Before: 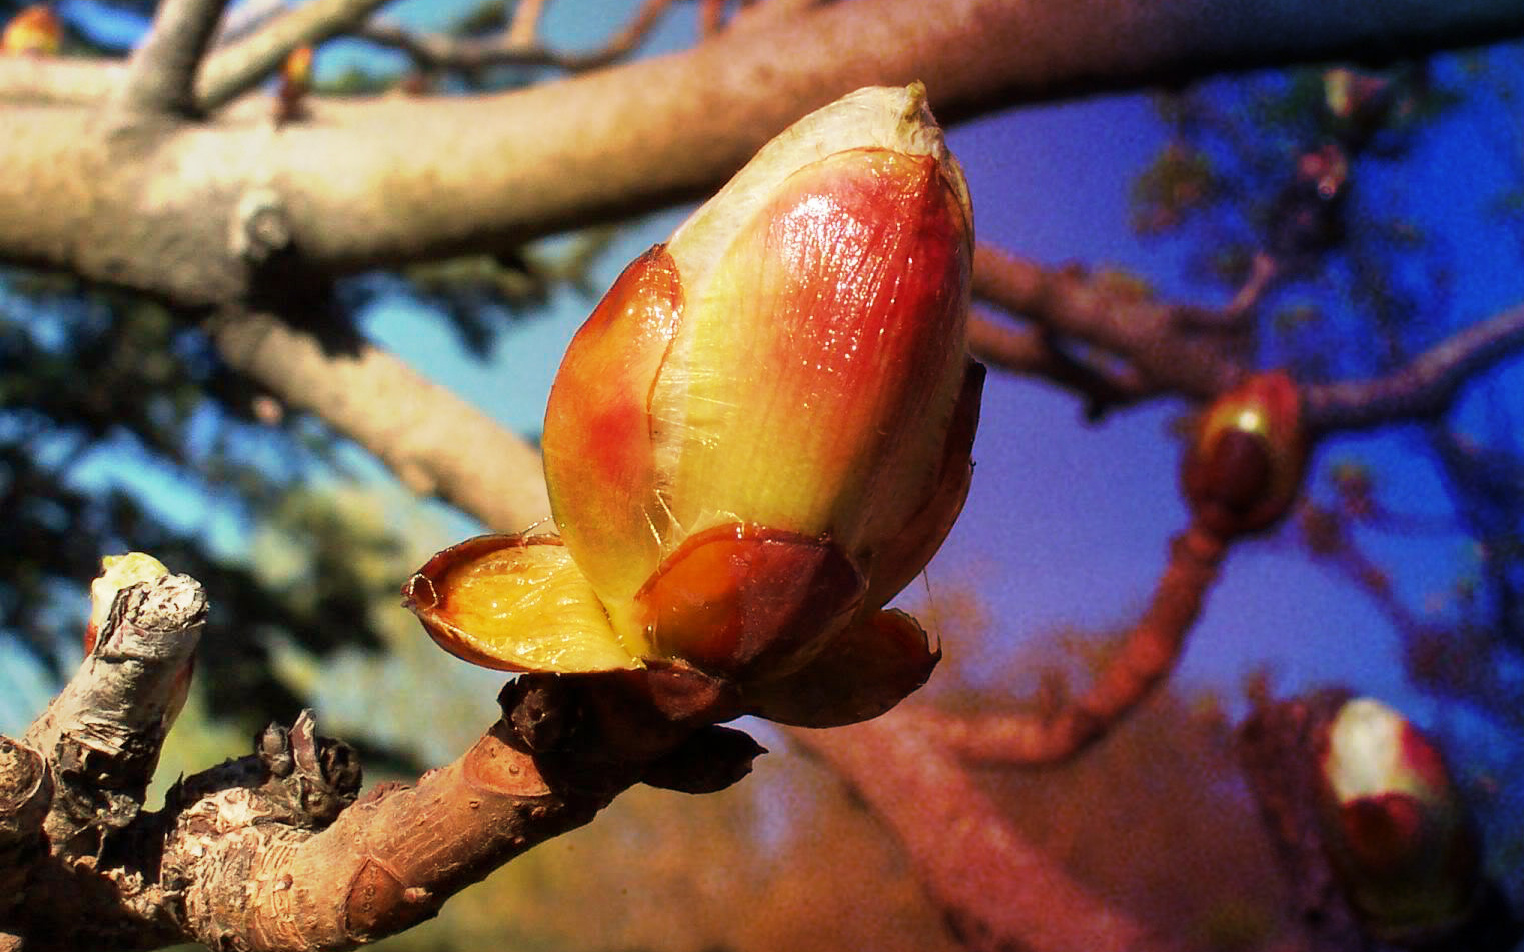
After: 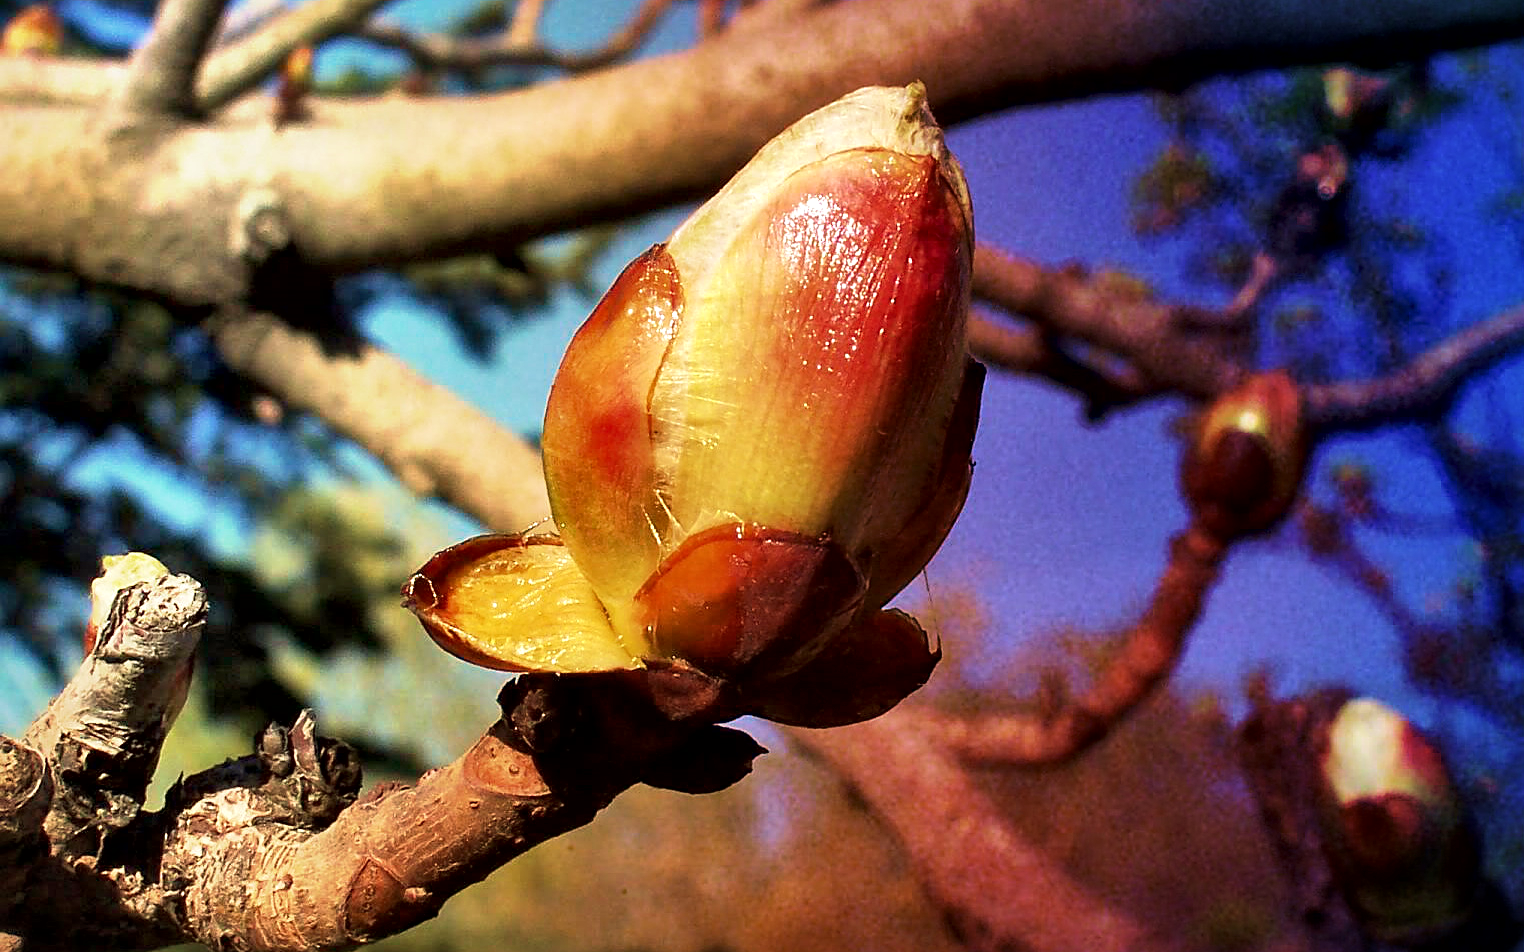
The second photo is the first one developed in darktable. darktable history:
local contrast: mode bilateral grid, contrast 25, coarseness 60, detail 151%, midtone range 0.2
velvia: on, module defaults
sharpen: on, module defaults
